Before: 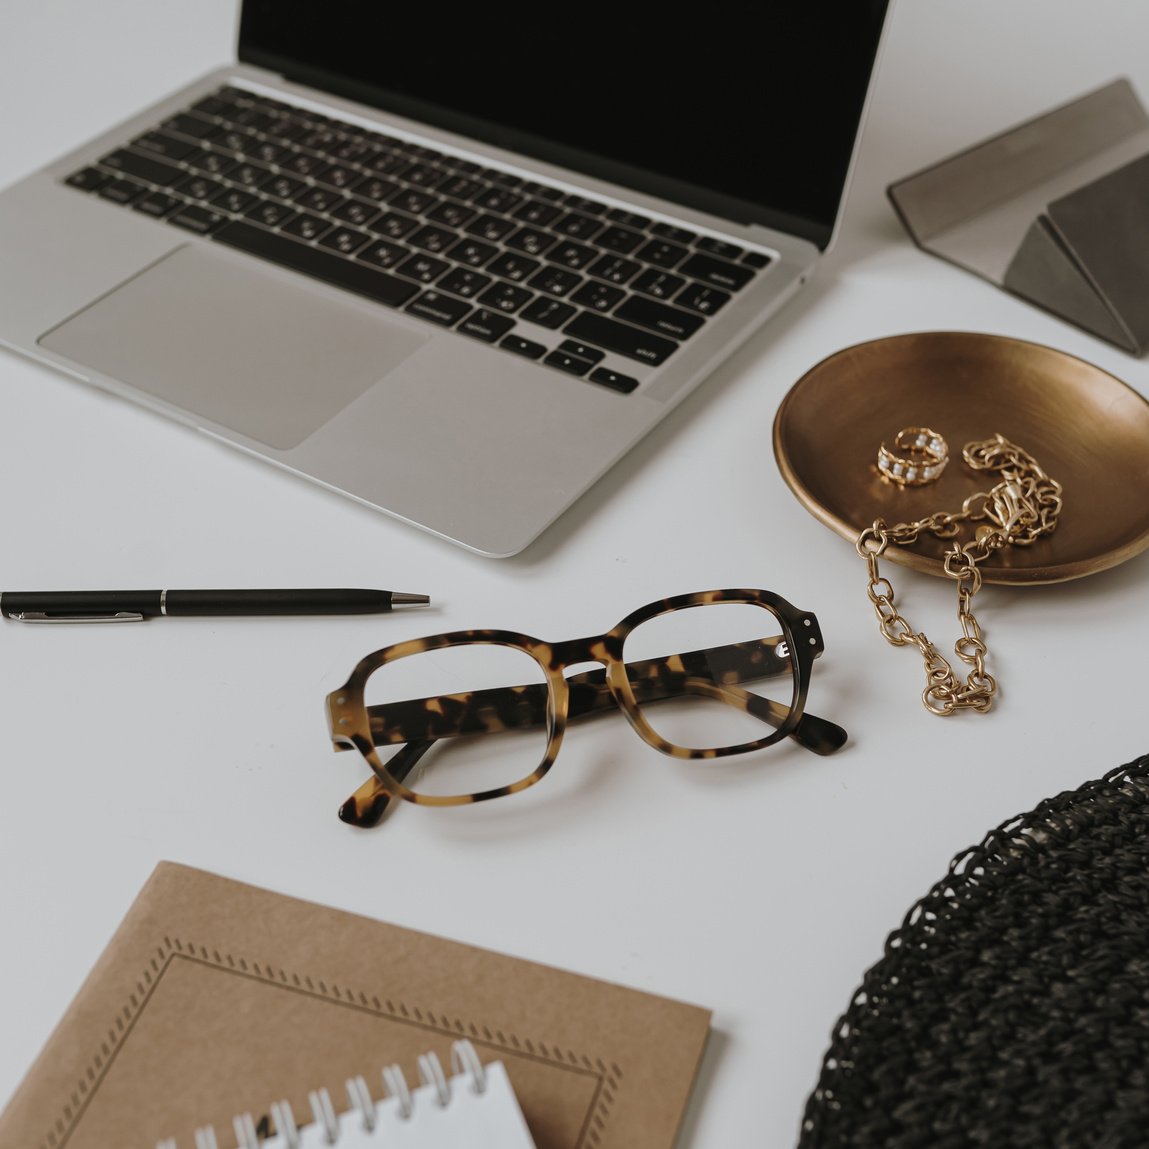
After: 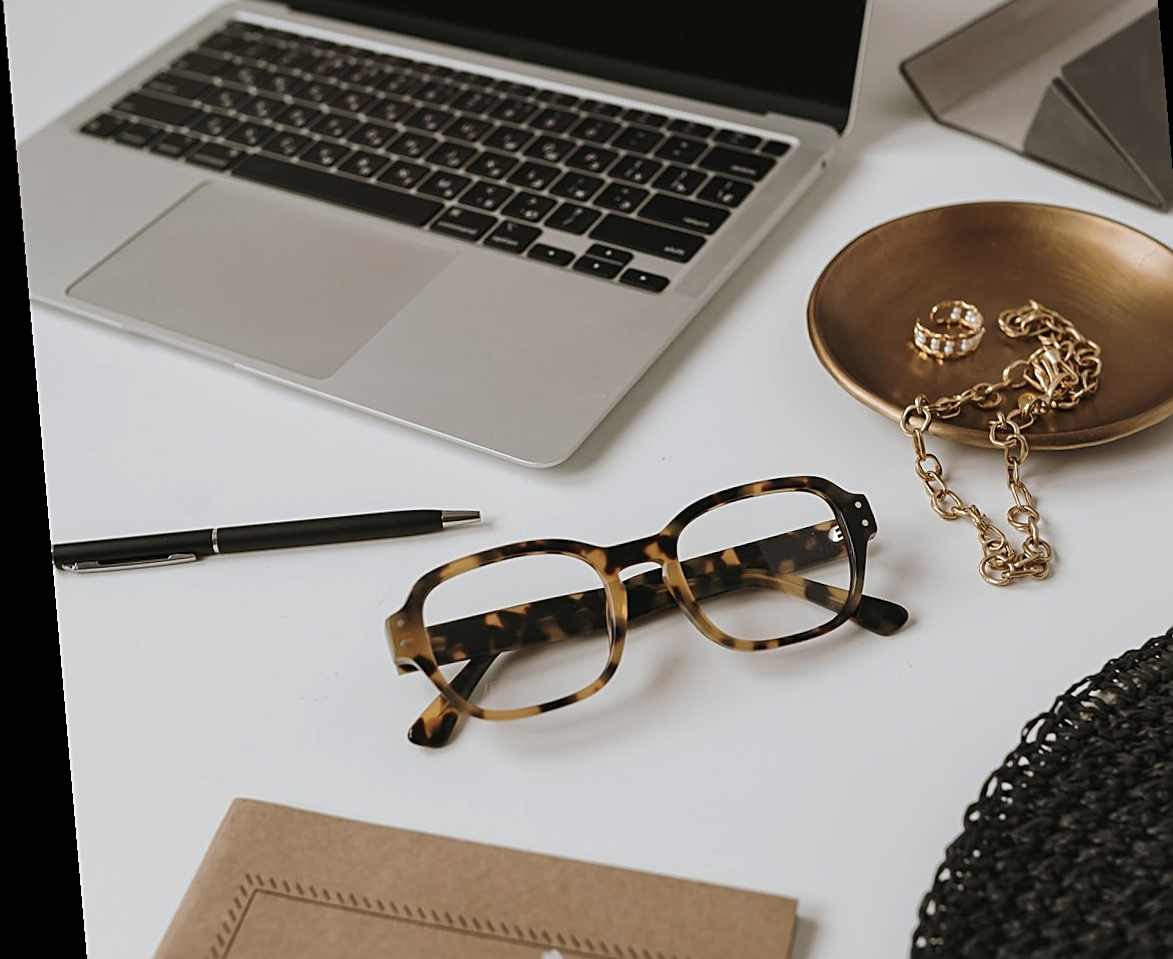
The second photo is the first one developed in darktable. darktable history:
exposure: exposure 0.2 EV, compensate highlight preservation false
crop and rotate: angle 0.03°, top 11.643%, right 5.651%, bottom 11.189%
rotate and perspective: rotation -4.98°, automatic cropping off
sharpen: on, module defaults
